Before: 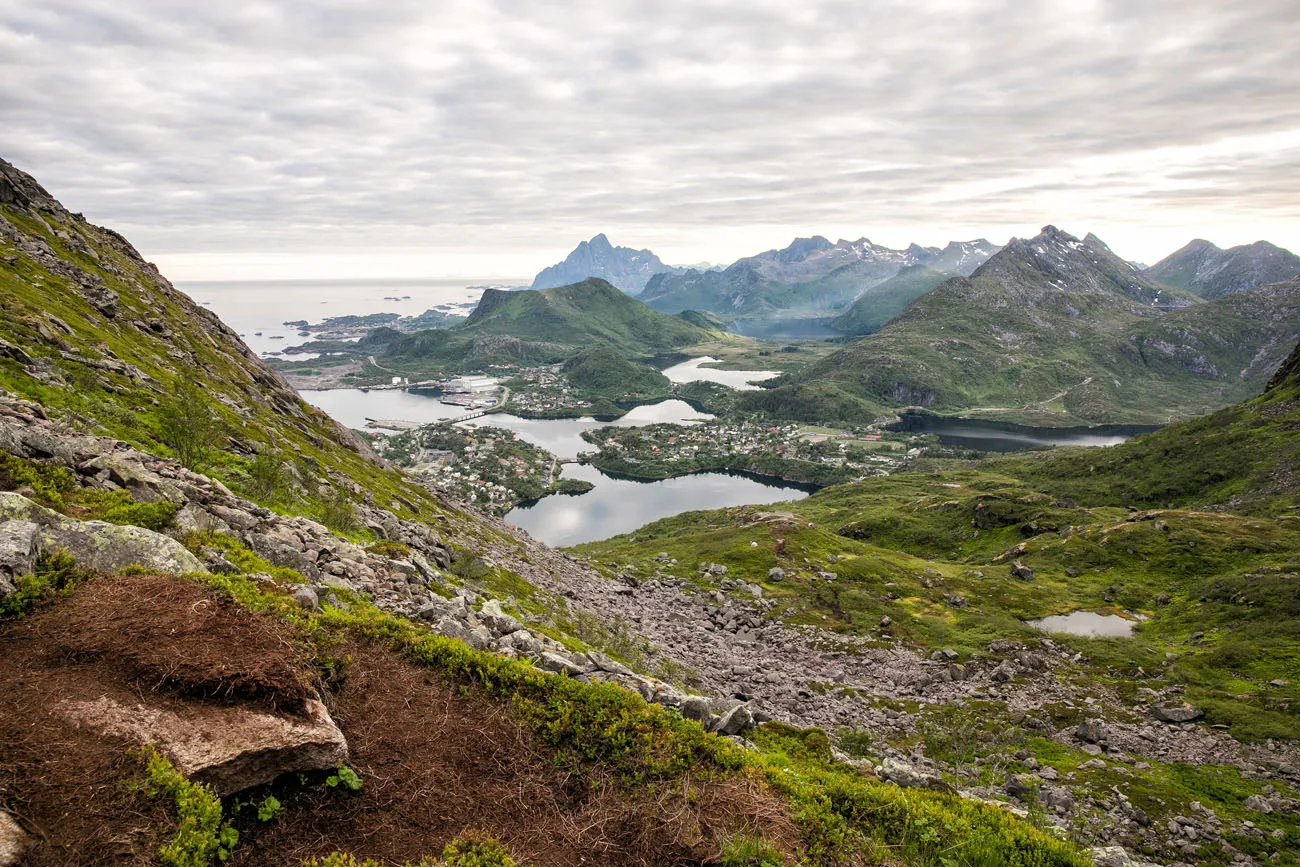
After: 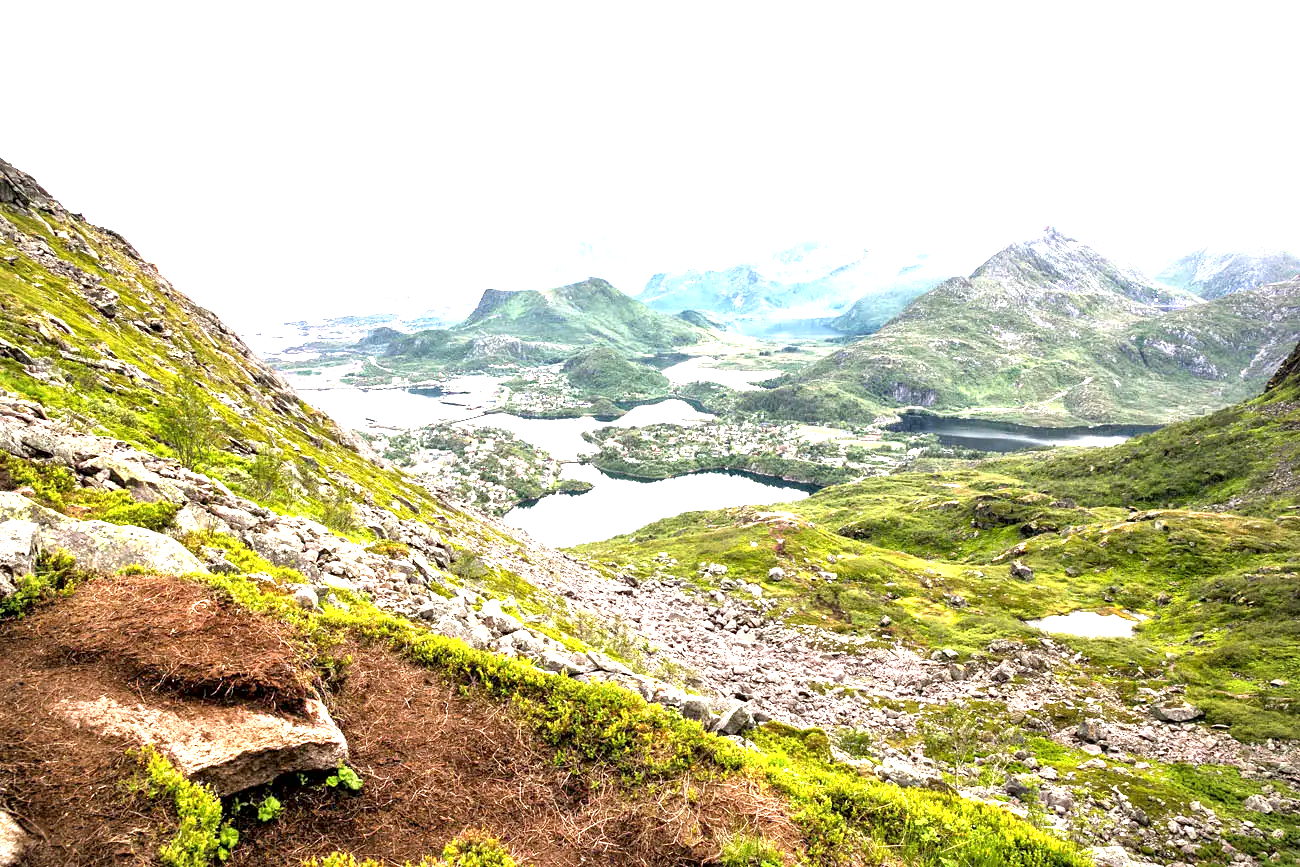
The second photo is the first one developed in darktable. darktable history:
exposure: black level correction 0.002, exposure 1.997 EV, compensate exposure bias true, compensate highlight preservation false
local contrast: mode bilateral grid, contrast 19, coarseness 50, detail 130%, midtone range 0.2
vignetting: fall-off start 91.78%, brightness -0.19, saturation -0.29
